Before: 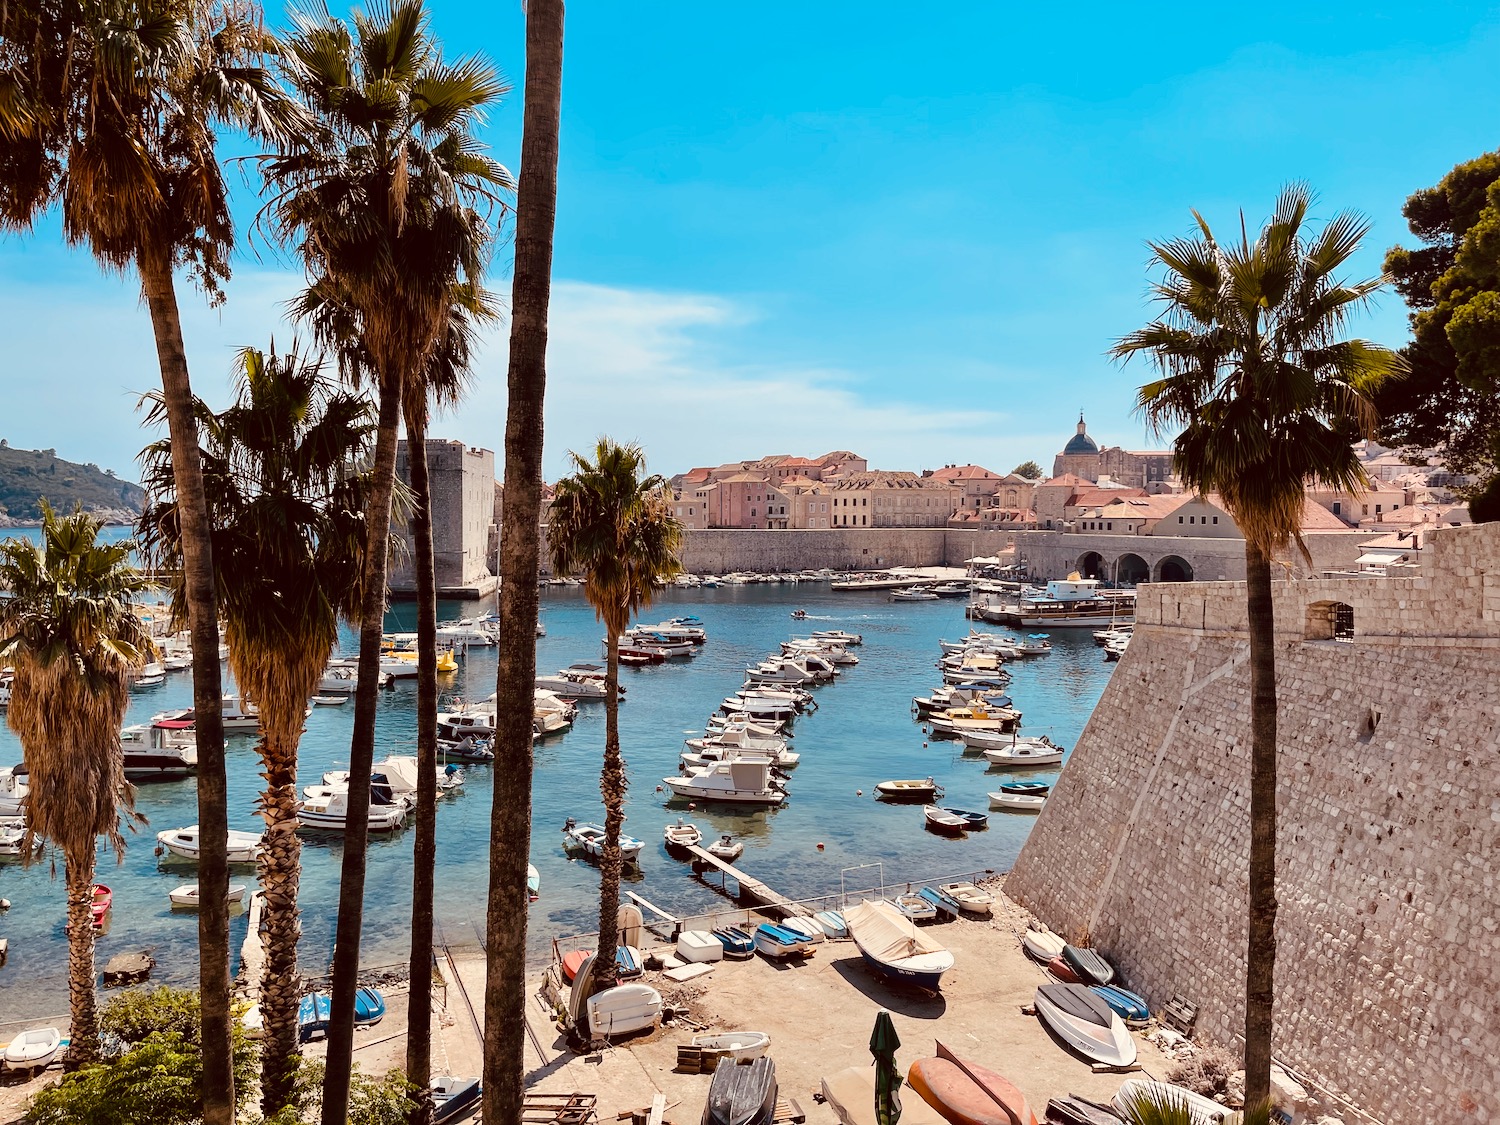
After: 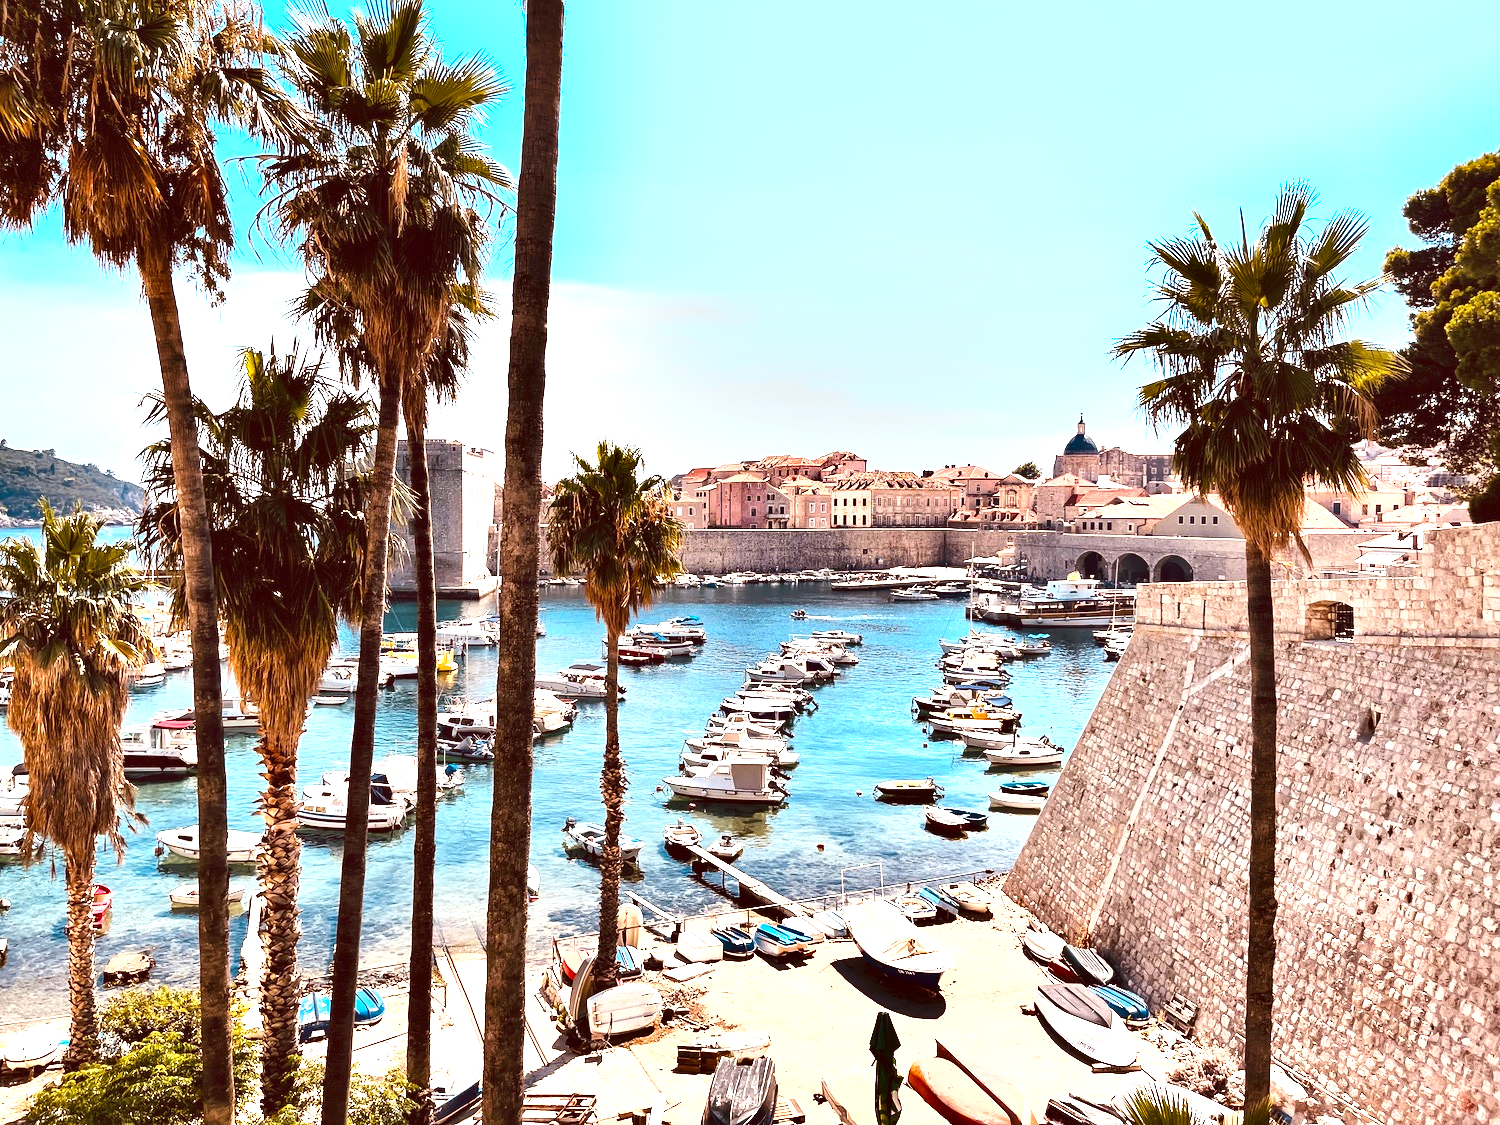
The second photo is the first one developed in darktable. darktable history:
shadows and highlights: low approximation 0.01, soften with gaussian
exposure: black level correction 0, exposure 1.405 EV, compensate highlight preservation false
